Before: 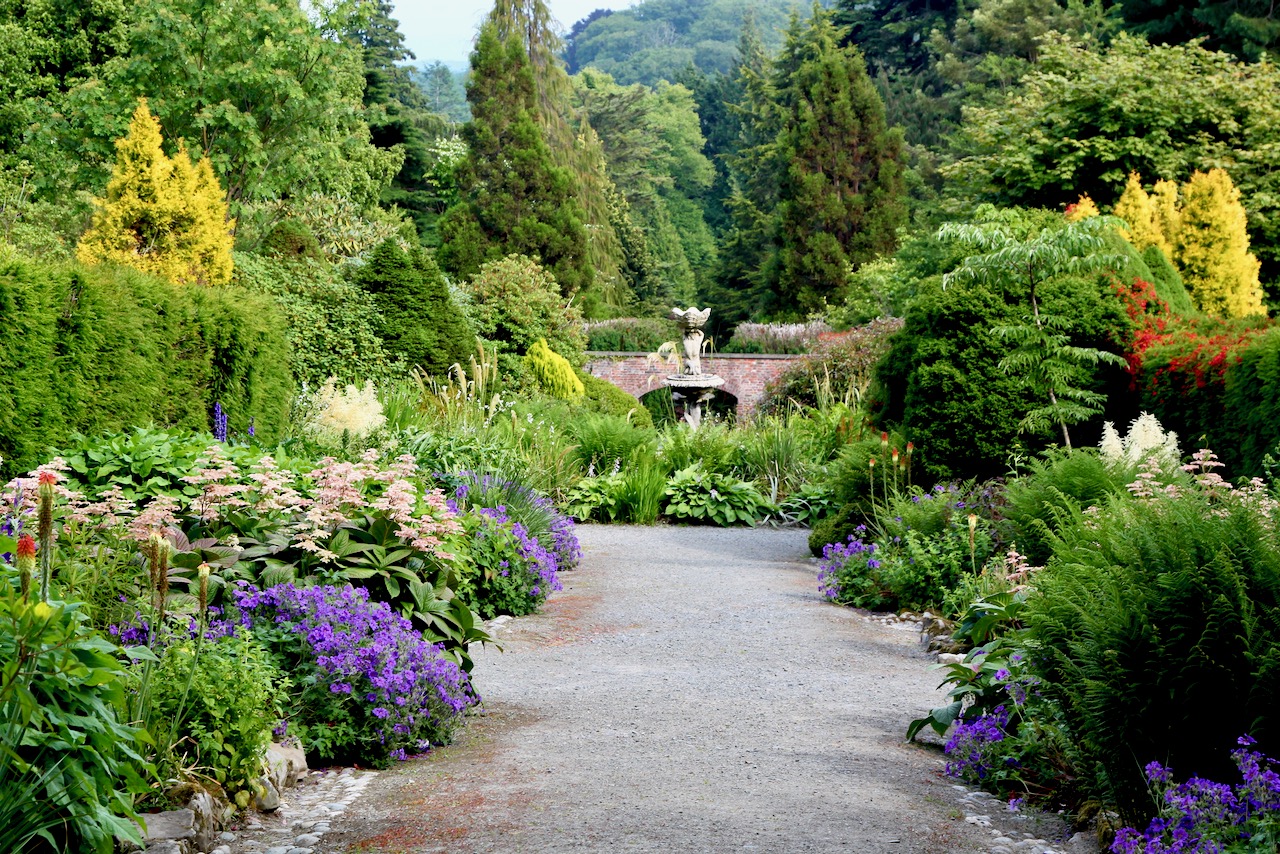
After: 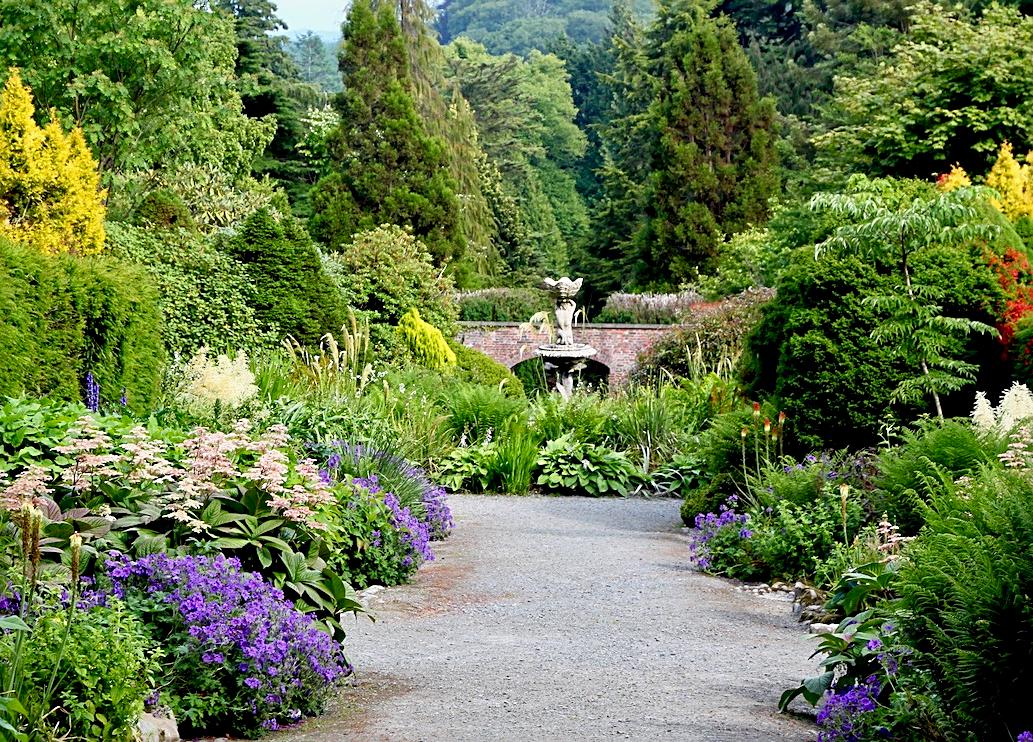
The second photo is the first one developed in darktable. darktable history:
crop: left 10.01%, top 3.526%, right 9.281%, bottom 9.497%
sharpen: on, module defaults
